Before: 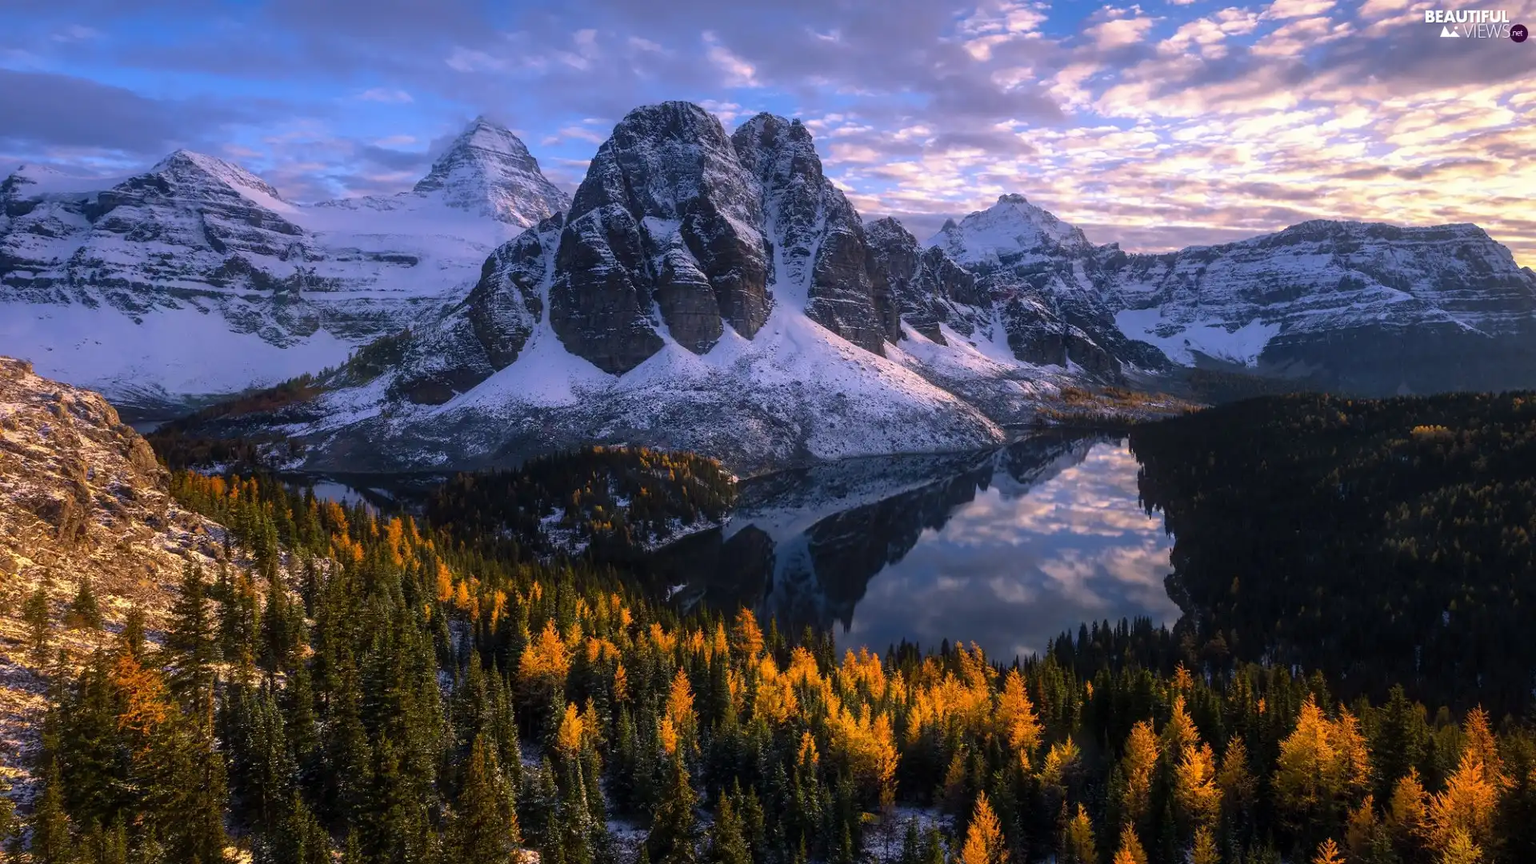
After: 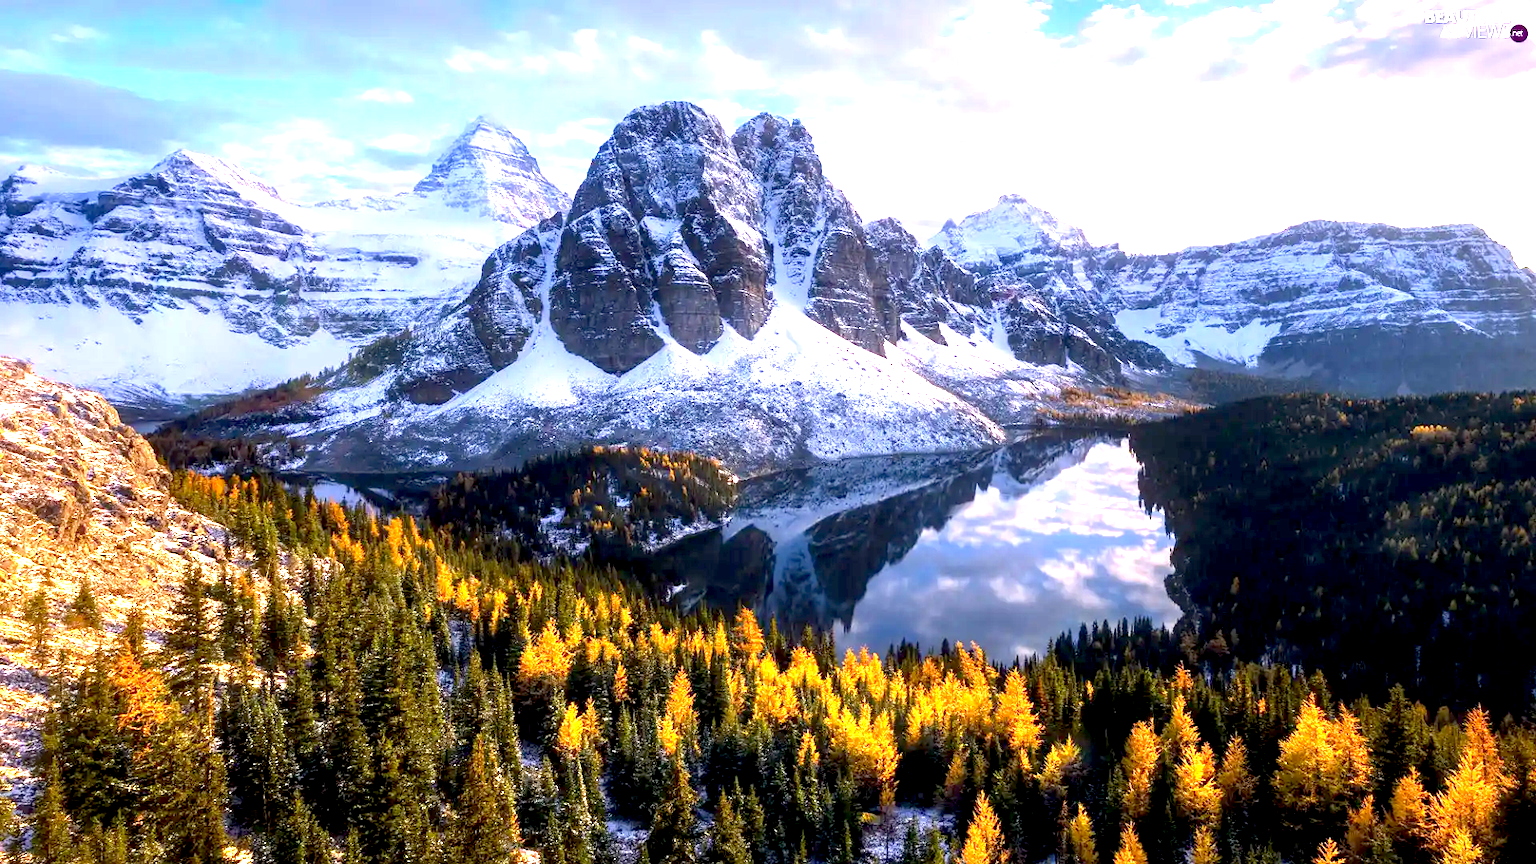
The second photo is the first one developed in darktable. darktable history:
exposure: black level correction 0.005, exposure 2.068 EV, compensate highlight preservation false
